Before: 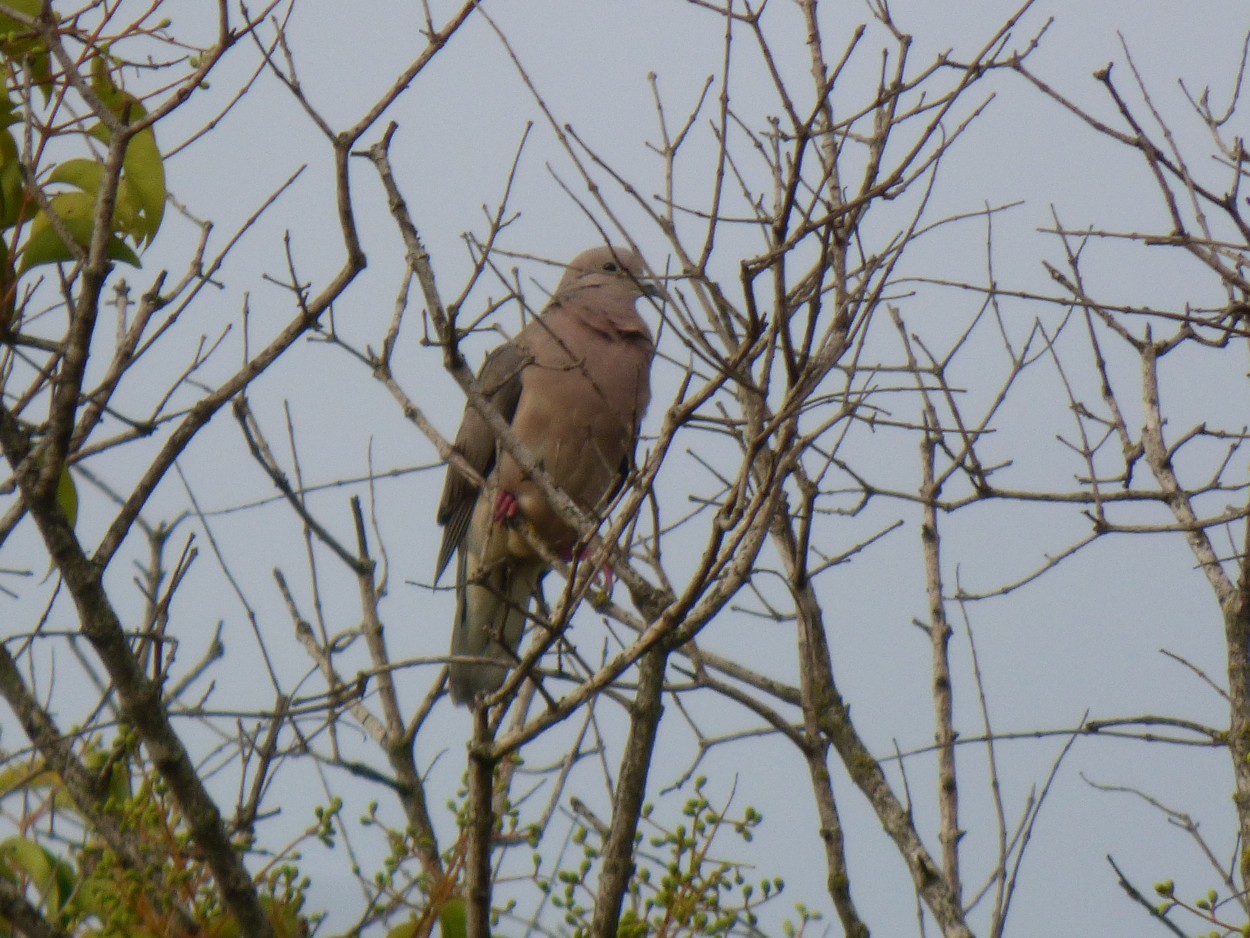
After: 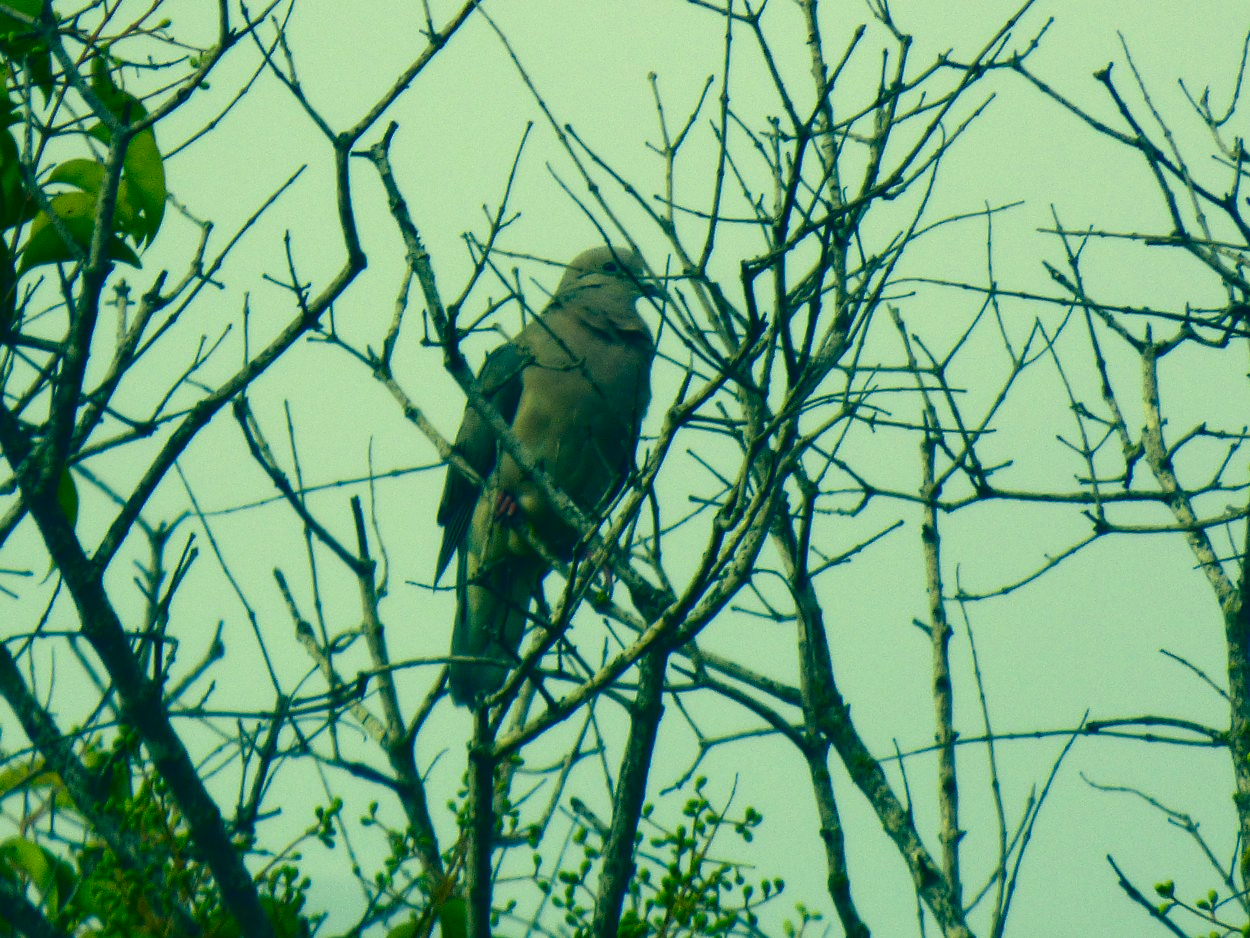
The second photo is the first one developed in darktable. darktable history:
color correction: highlights a* -16.05, highlights b* 39.56, shadows a* -39.72, shadows b* -26.41
contrast brightness saturation: contrast 0.134, brightness -0.222, saturation 0.143
shadows and highlights: radius 333.63, shadows 64.71, highlights 4.72, compress 87.58%, soften with gaussian
exposure: black level correction 0, exposure 0.598 EV, compensate highlight preservation false
